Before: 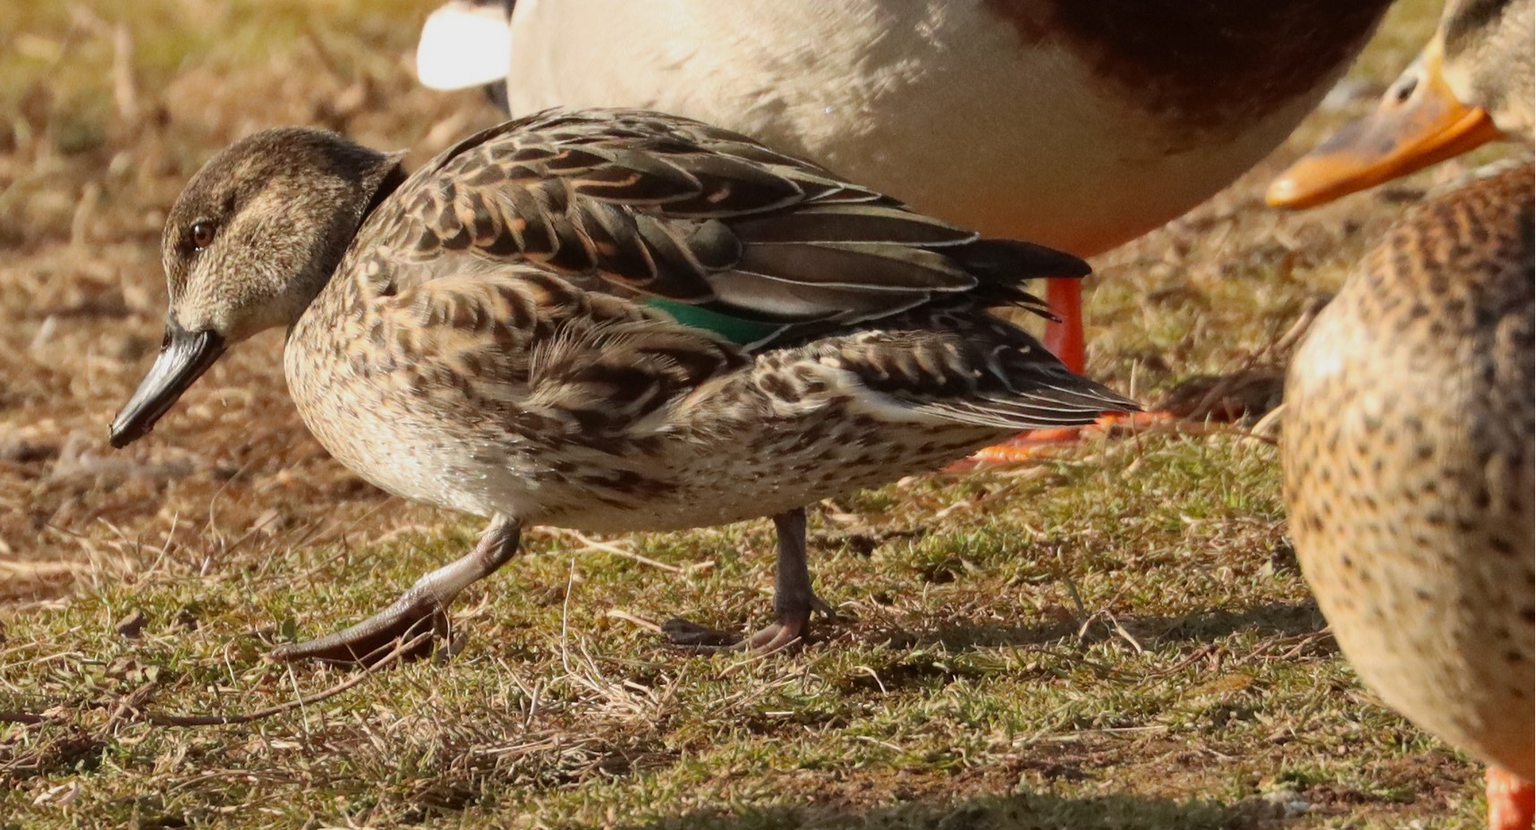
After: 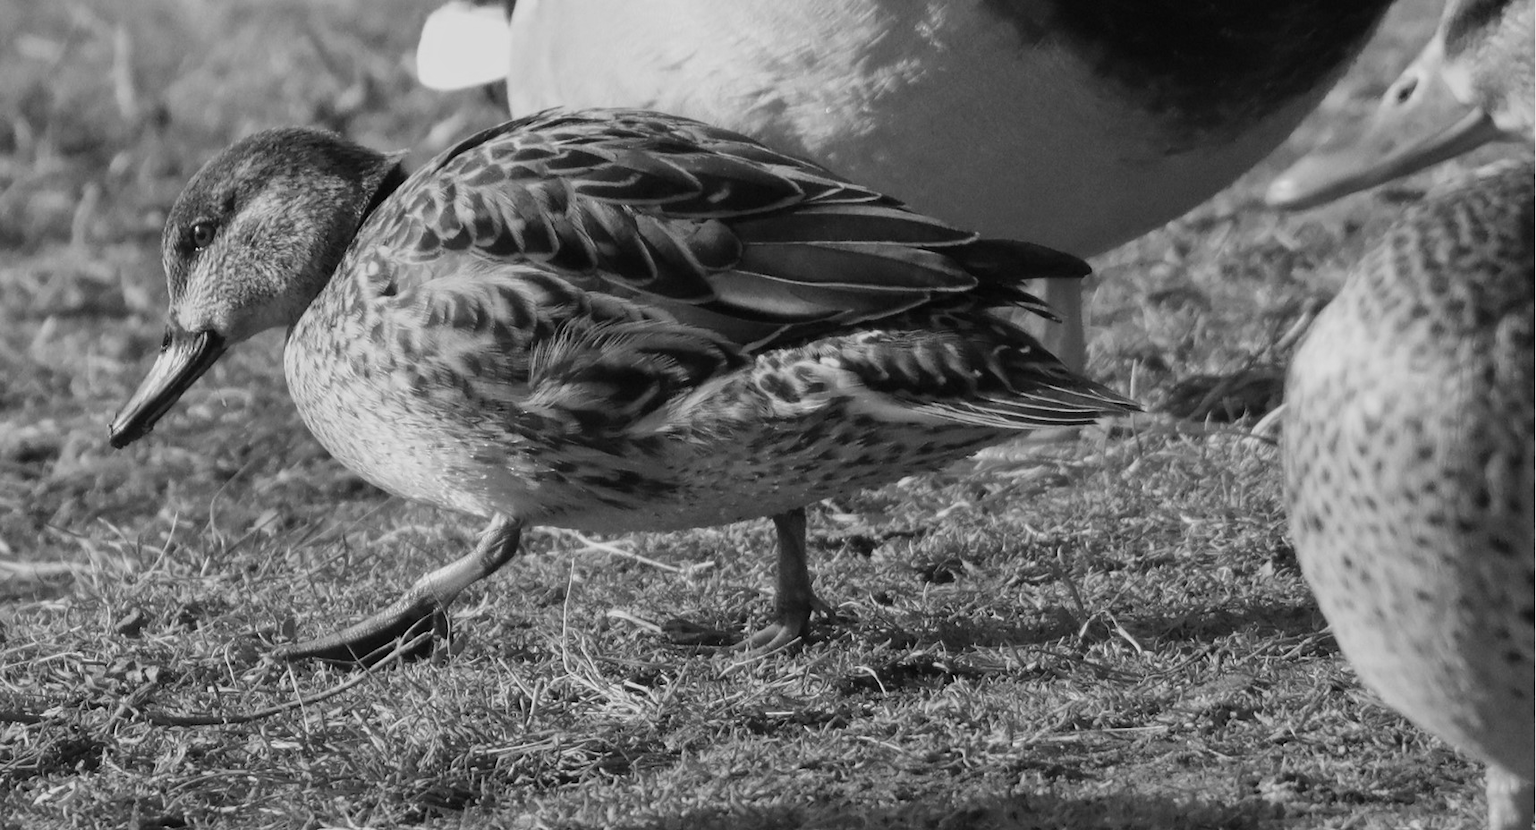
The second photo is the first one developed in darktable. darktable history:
monochrome: a -74.22, b 78.2
color correction: highlights a* -9.73, highlights b* -21.22
